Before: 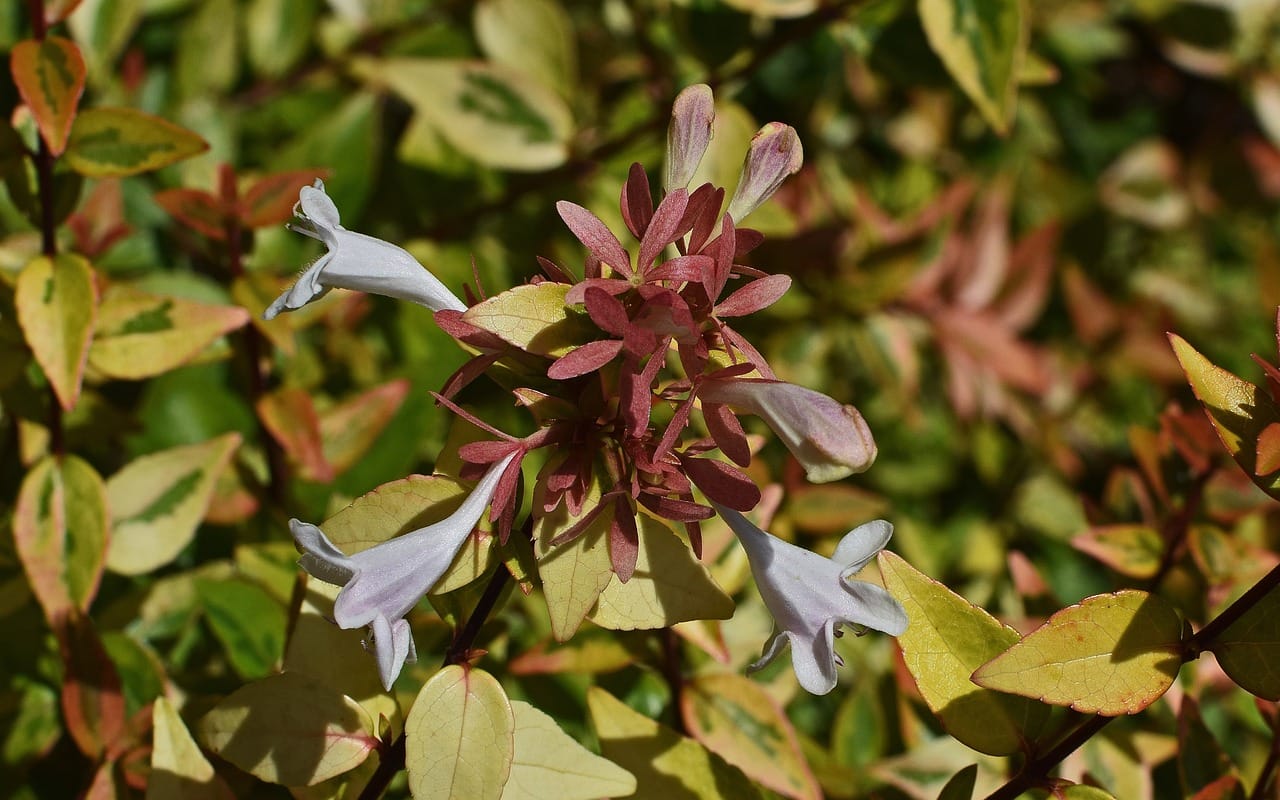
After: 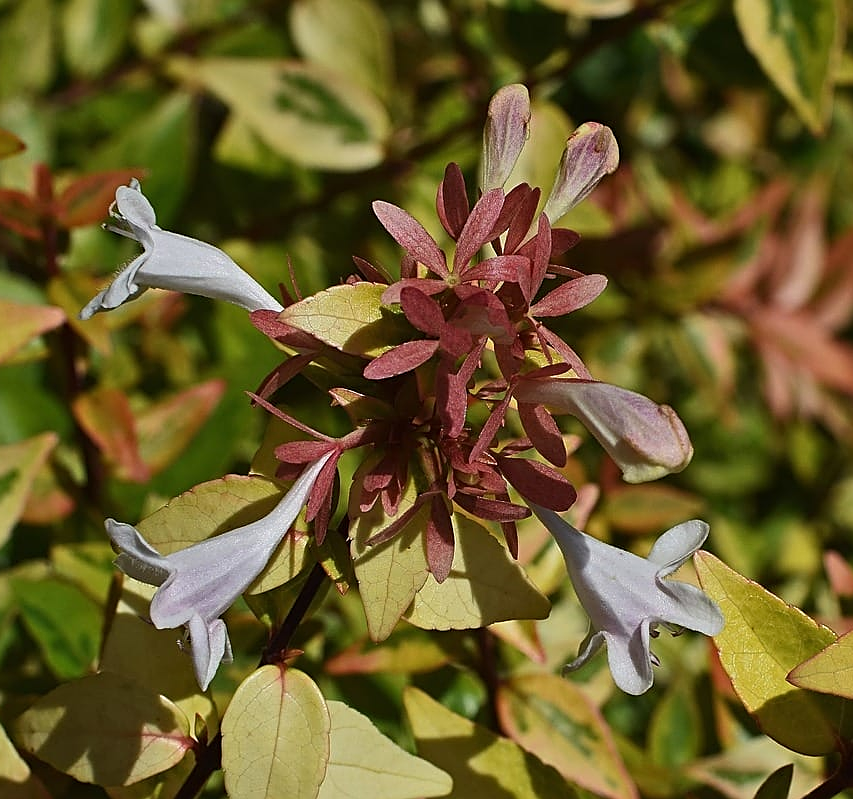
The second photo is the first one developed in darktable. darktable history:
crop and rotate: left 14.436%, right 18.898%
sharpen: on, module defaults
